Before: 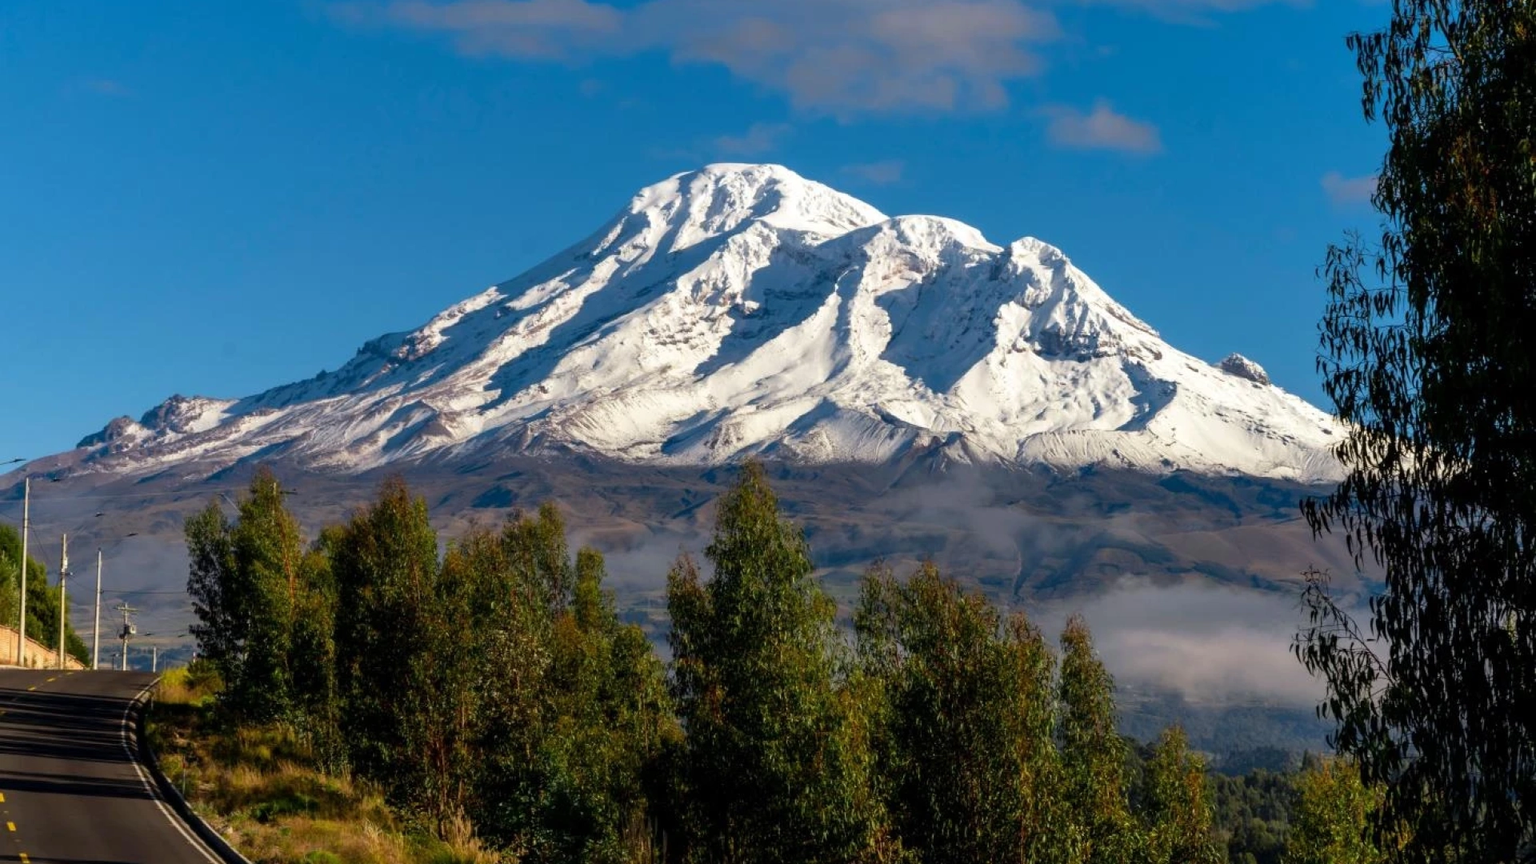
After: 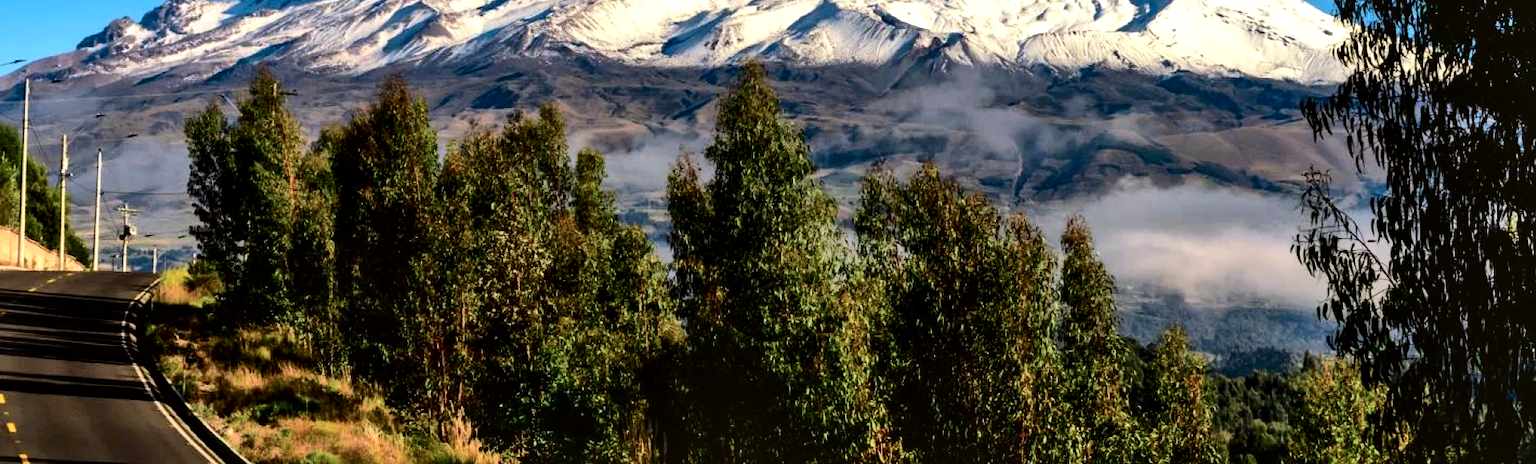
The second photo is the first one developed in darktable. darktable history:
crop and rotate: top 46.237%
local contrast: mode bilateral grid, contrast 20, coarseness 50, detail 161%, midtone range 0.2
shadows and highlights: shadows 43.71, white point adjustment -1.46, soften with gaussian
tone equalizer: -8 EV -0.75 EV, -7 EV -0.7 EV, -6 EV -0.6 EV, -5 EV -0.4 EV, -3 EV 0.4 EV, -2 EV 0.6 EV, -1 EV 0.7 EV, +0 EV 0.75 EV, edges refinement/feathering 500, mask exposure compensation -1.57 EV, preserve details no
tone curve: curves: ch0 [(0, 0.021) (0.049, 0.044) (0.152, 0.14) (0.328, 0.377) (0.473, 0.543) (0.641, 0.705) (0.868, 0.887) (1, 0.969)]; ch1 [(0, 0) (0.322, 0.328) (0.43, 0.425) (0.474, 0.466) (0.502, 0.503) (0.522, 0.526) (0.564, 0.591) (0.602, 0.632) (0.677, 0.701) (0.859, 0.885) (1, 1)]; ch2 [(0, 0) (0.33, 0.301) (0.447, 0.44) (0.487, 0.496) (0.502, 0.516) (0.535, 0.554) (0.565, 0.598) (0.618, 0.629) (1, 1)], color space Lab, independent channels, preserve colors none
